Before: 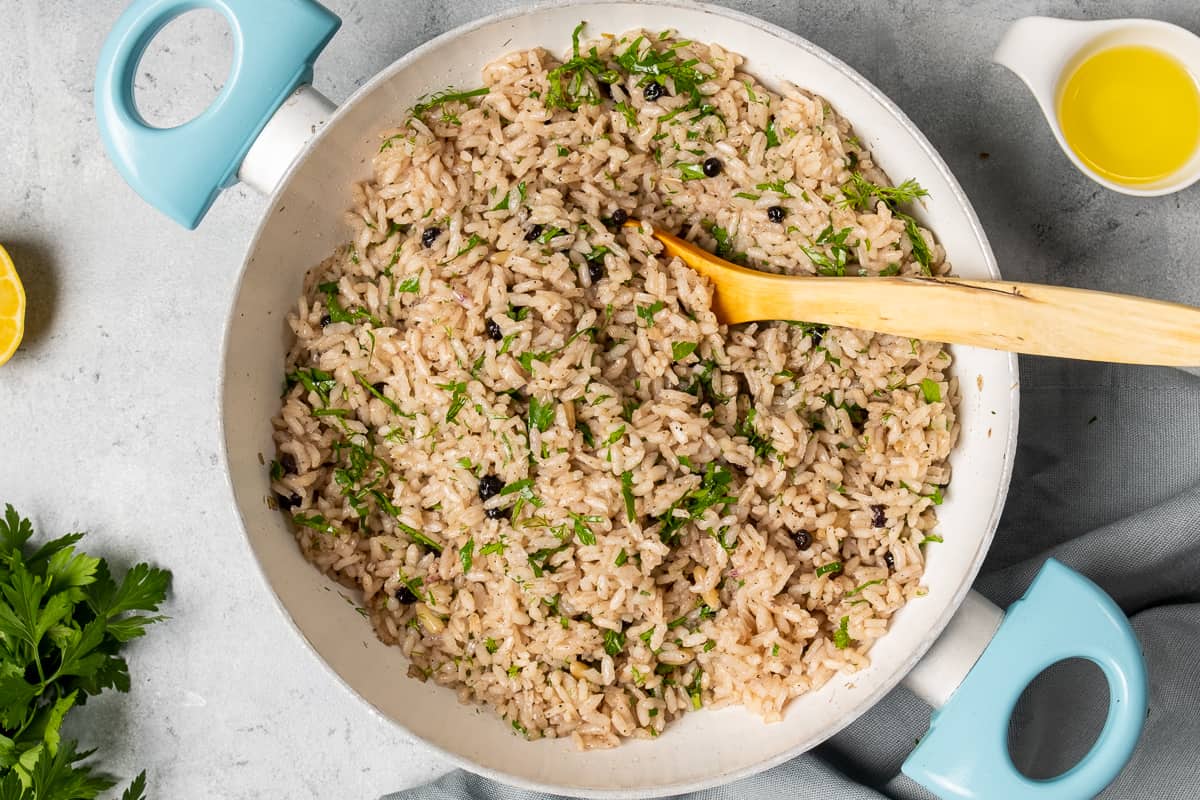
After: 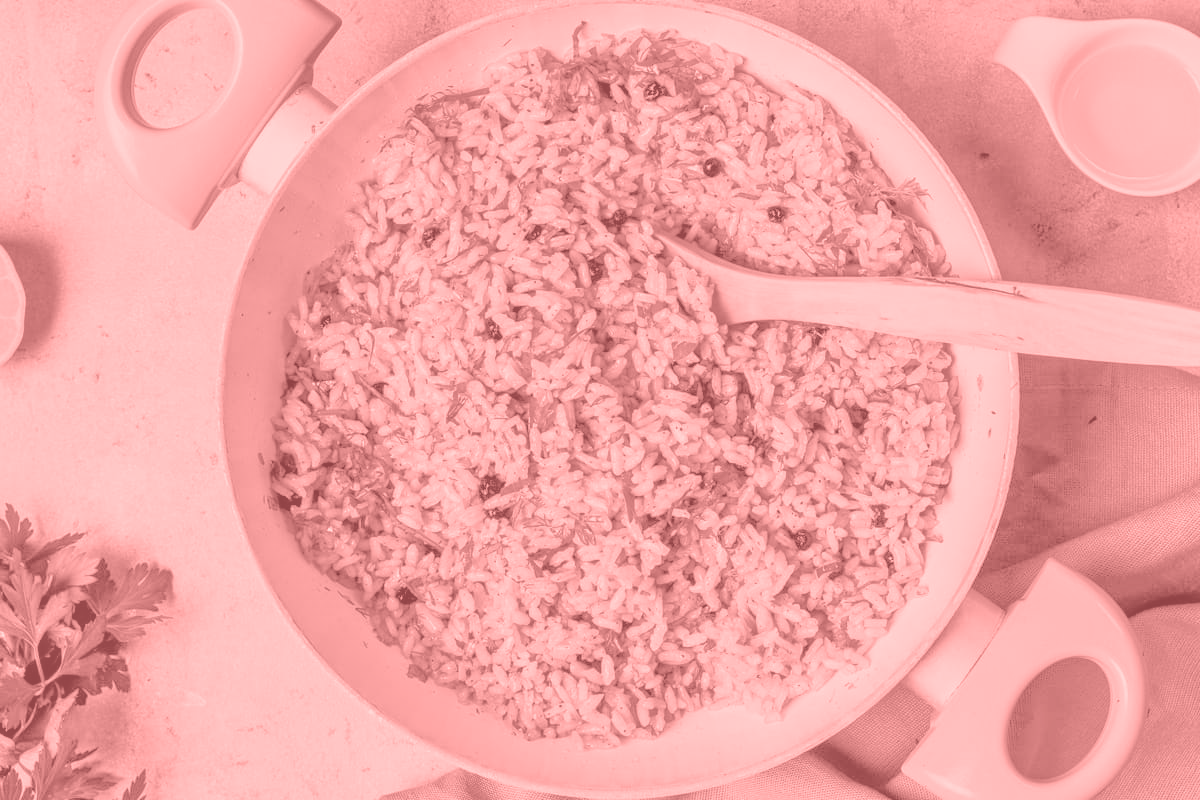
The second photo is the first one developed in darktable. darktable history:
tone equalizer: -7 EV 0.15 EV, -6 EV 0.6 EV, -5 EV 1.15 EV, -4 EV 1.33 EV, -3 EV 1.15 EV, -2 EV 0.6 EV, -1 EV 0.15 EV, mask exposure compensation -0.5 EV
local contrast: detail 130%
colorize: saturation 51%, source mix 50.67%, lightness 50.67%
